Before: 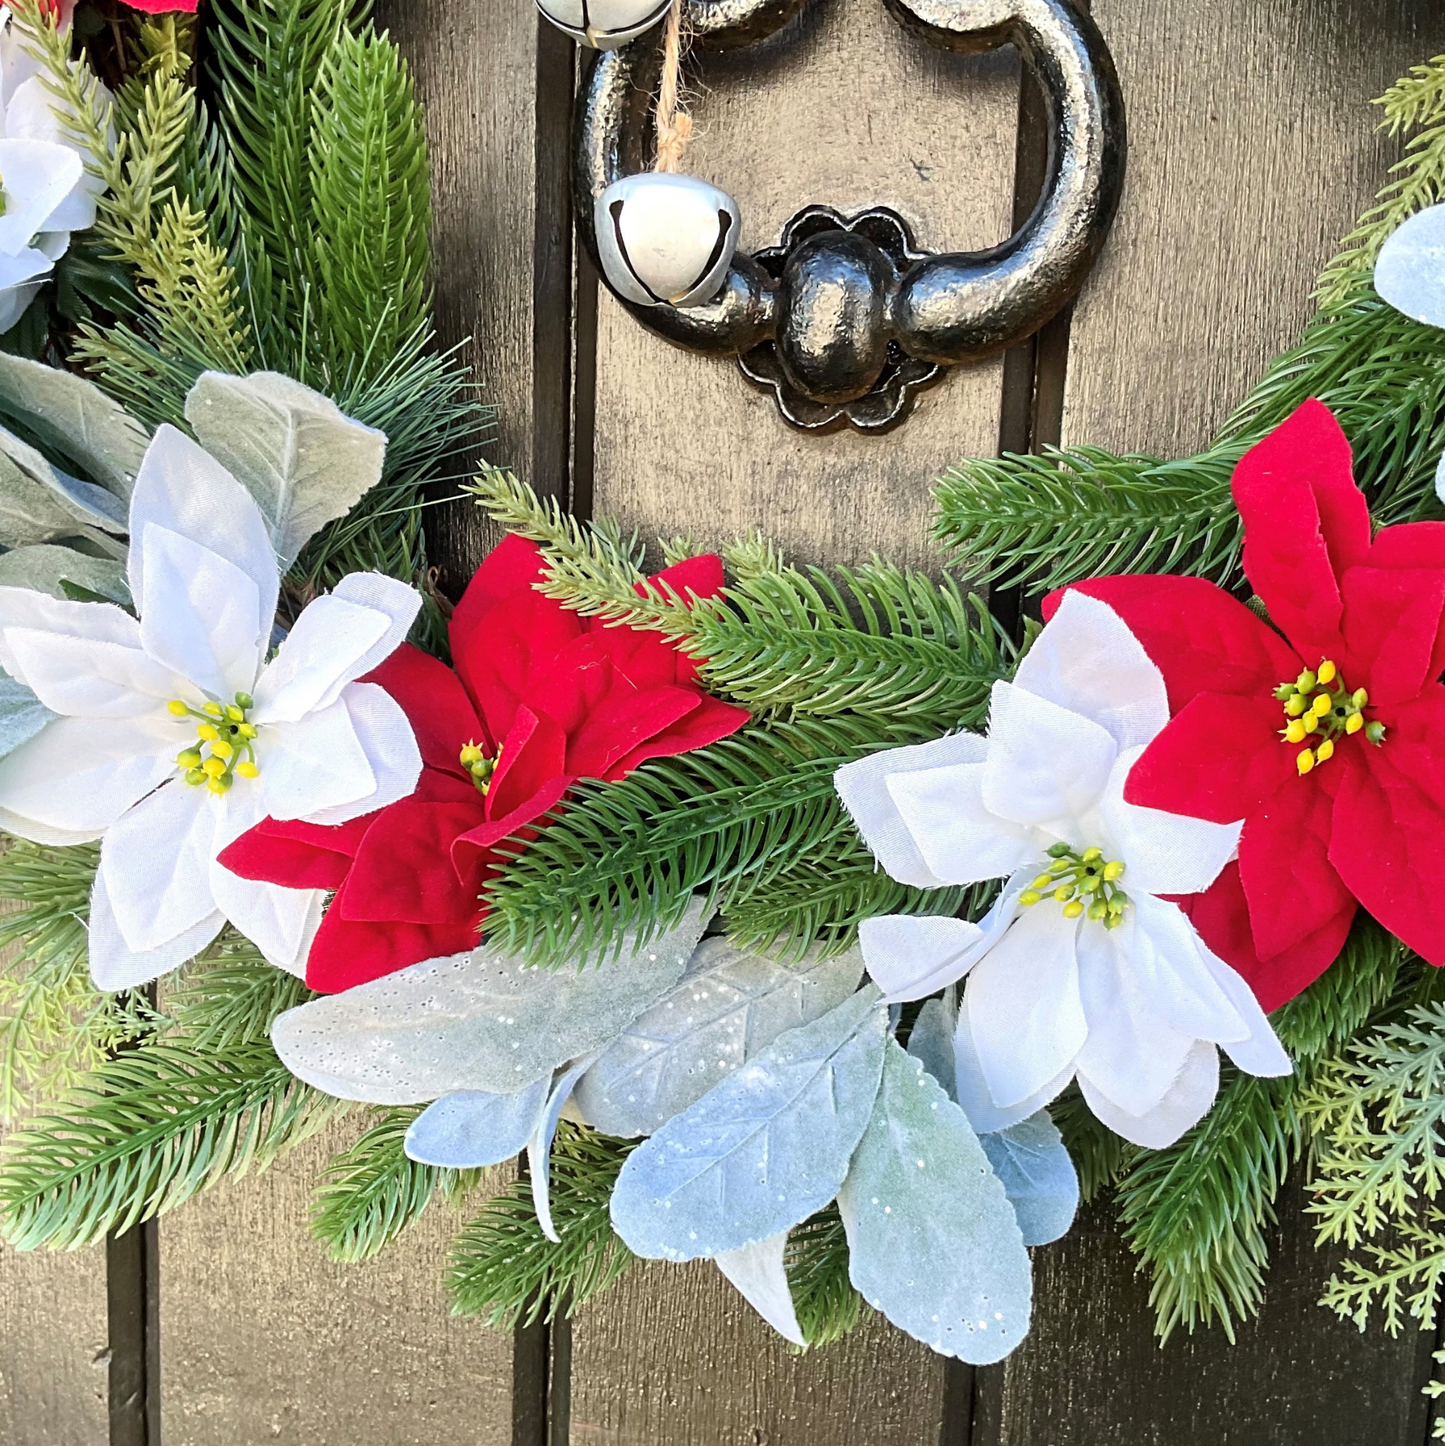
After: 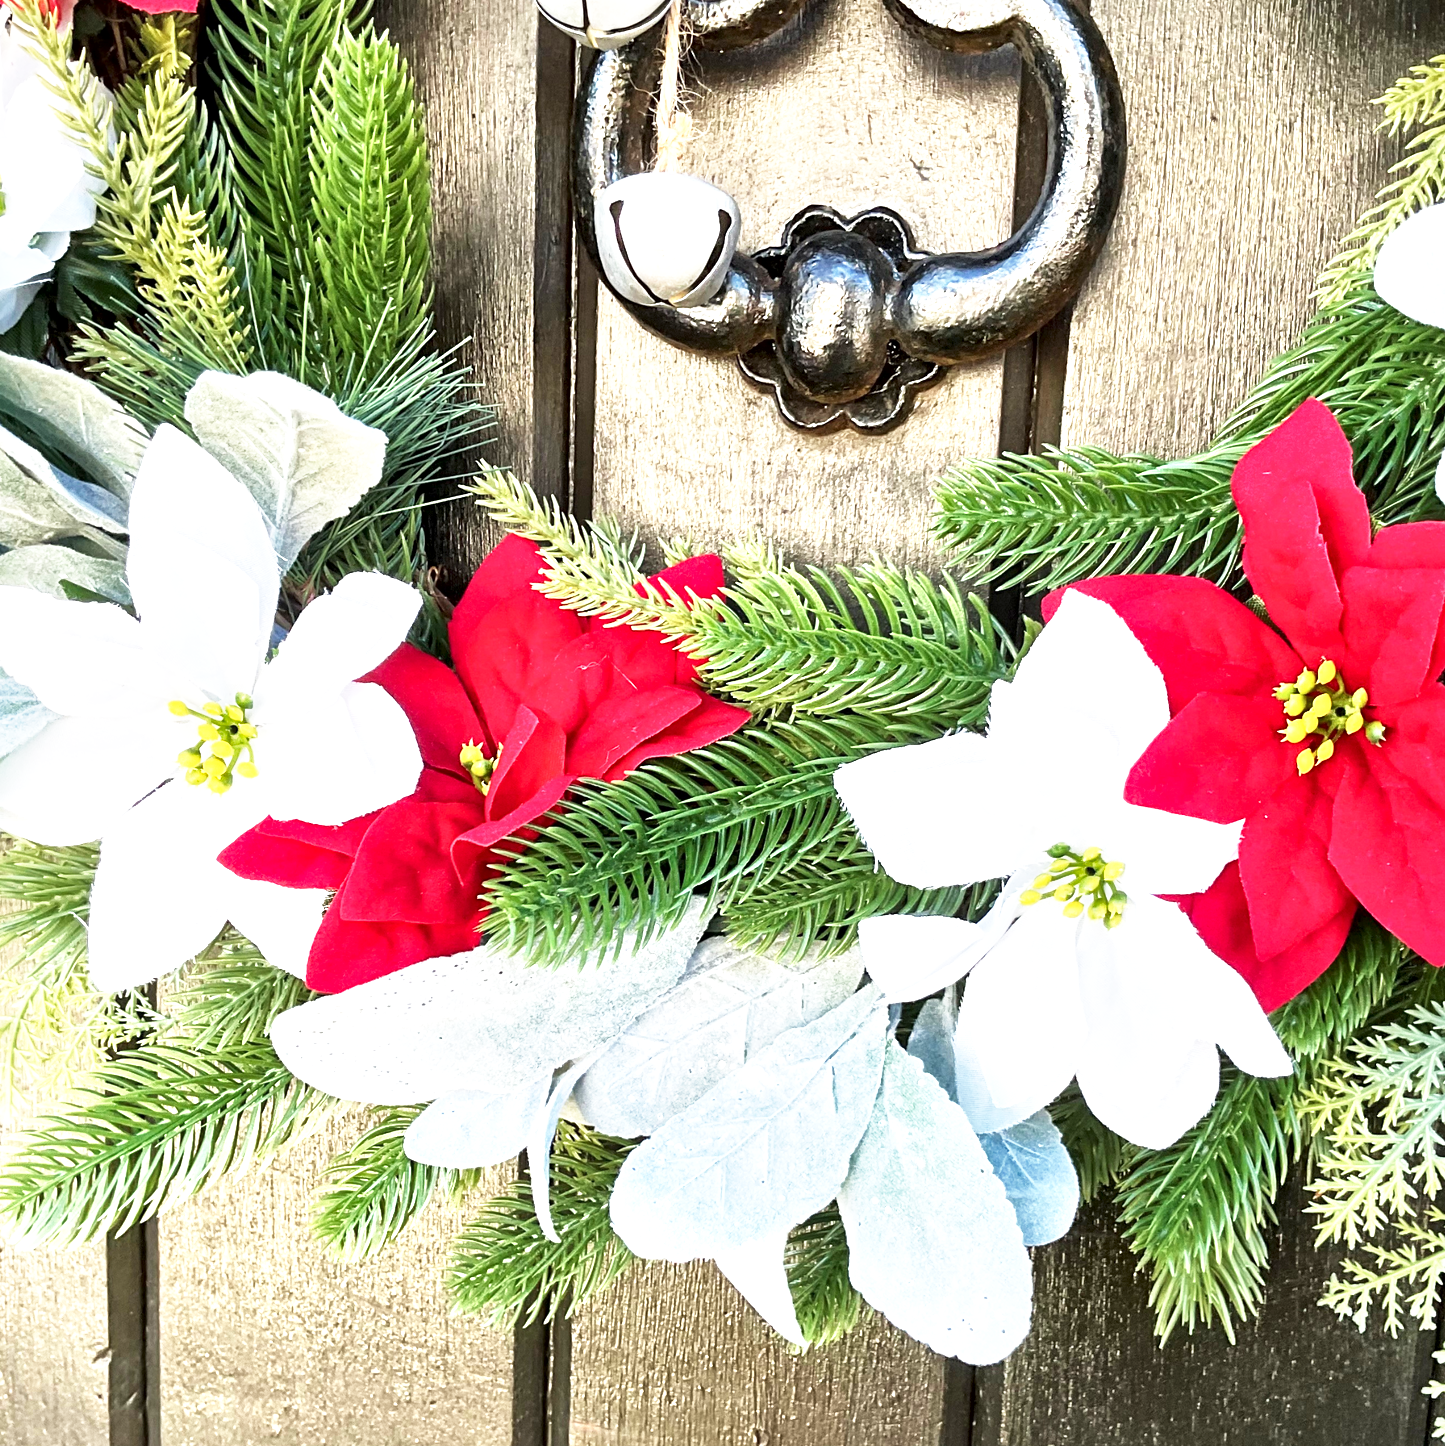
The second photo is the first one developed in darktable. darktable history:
local contrast: mode bilateral grid, contrast 20, coarseness 50, detail 171%, midtone range 0.2
base curve: curves: ch0 [(0, 0) (0.495, 0.917) (1, 1)], preserve colors none
